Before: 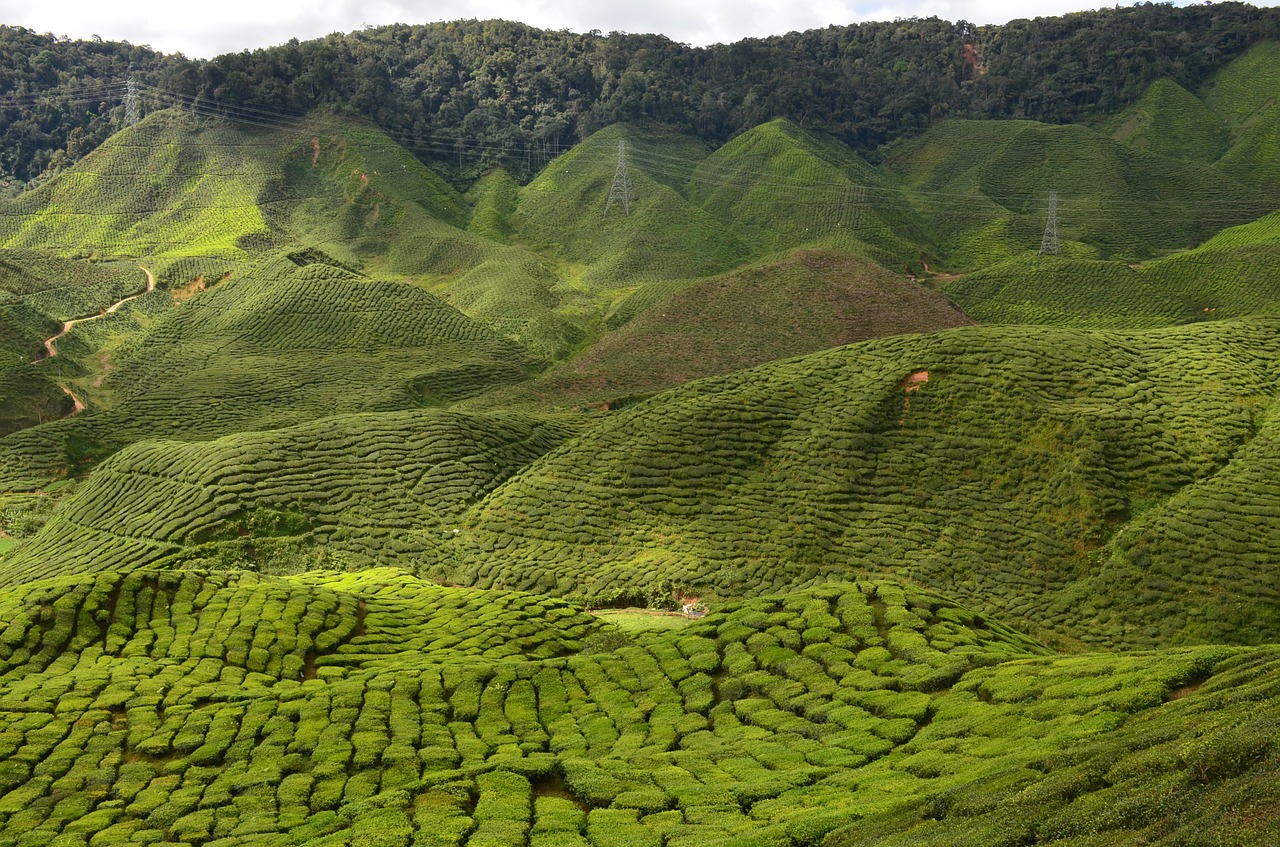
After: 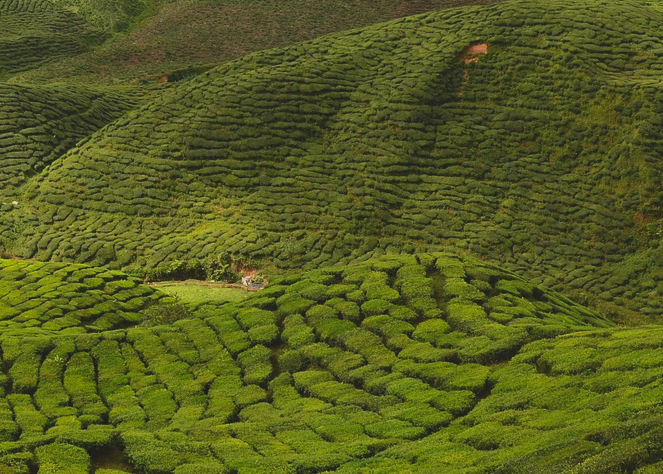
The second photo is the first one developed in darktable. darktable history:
color correction: highlights a* 0.816, highlights b* 2.78, saturation 1.1
crop: left 34.479%, top 38.822%, right 13.718%, bottom 5.172%
exposure: black level correction -0.015, exposure -0.5 EV, compensate highlight preservation false
